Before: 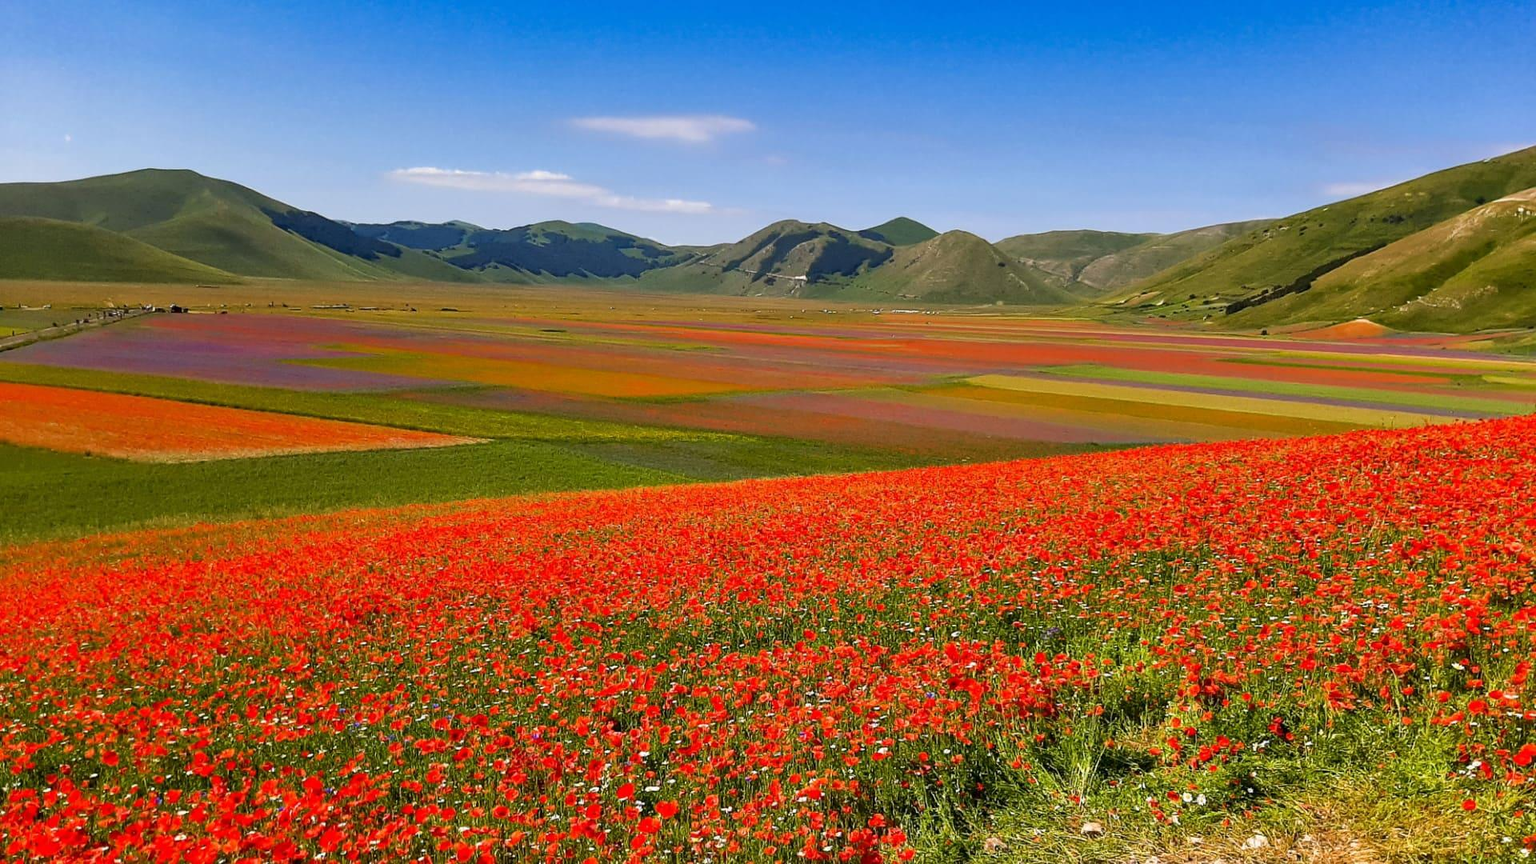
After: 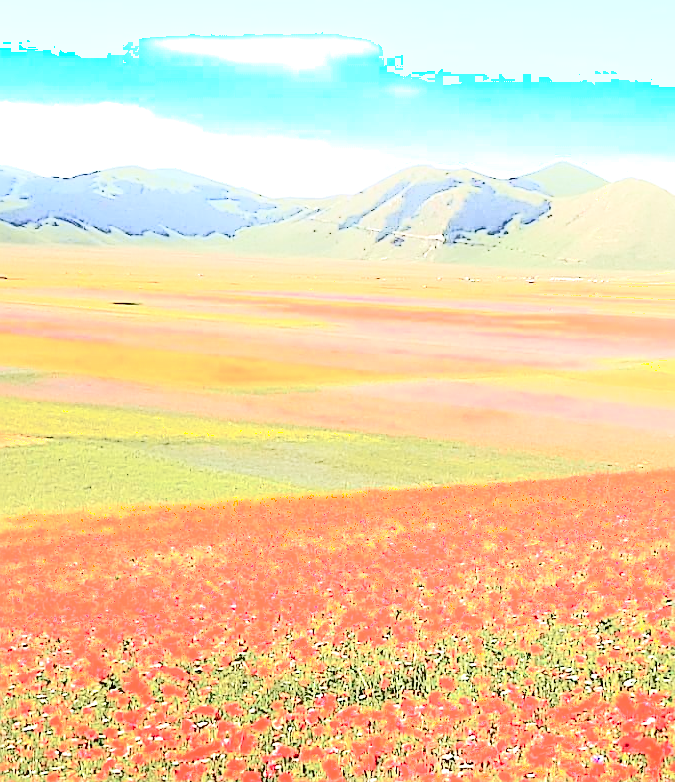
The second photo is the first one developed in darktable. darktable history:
crop and rotate: left 29.476%, top 10.214%, right 35.32%, bottom 17.333%
shadows and highlights: highlights 70.7, soften with gaussian
sharpen: on, module defaults
tone curve: curves: ch0 [(0, 0) (0.049, 0.01) (0.154, 0.081) (0.491, 0.56) (0.739, 0.794) (0.992, 0.937)]; ch1 [(0, 0) (0.172, 0.123) (0.317, 0.272) (0.401, 0.422) (0.499, 0.497) (0.531, 0.54) (0.615, 0.603) (0.741, 0.783) (1, 1)]; ch2 [(0, 0) (0.411, 0.424) (0.462, 0.464) (0.502, 0.489) (0.544, 0.551) (0.686, 0.638) (1, 1)], color space Lab, independent channels, preserve colors none
exposure: black level correction 0.001, exposure 1.84 EV, compensate highlight preservation false
